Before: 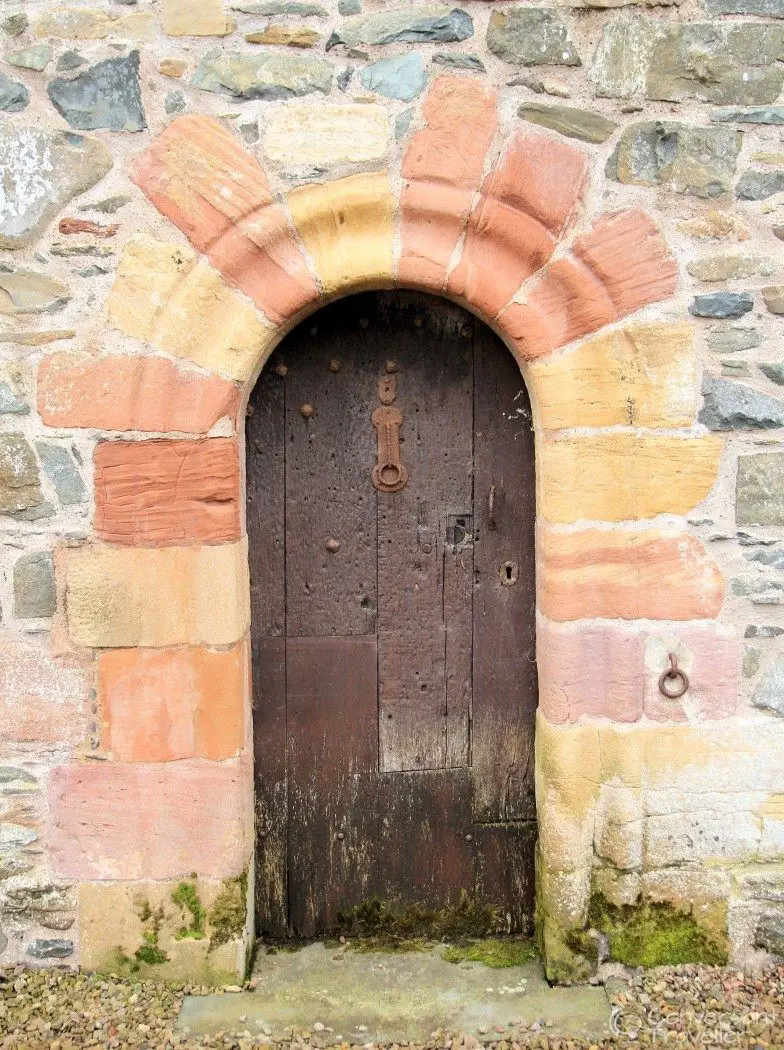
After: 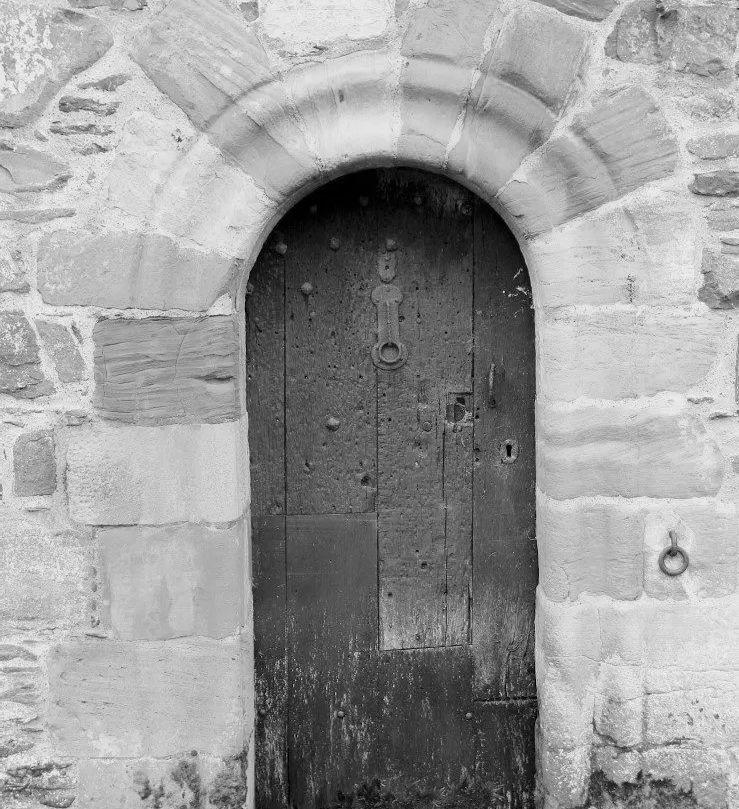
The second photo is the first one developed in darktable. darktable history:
crop and rotate: angle 0.03°, top 11.643%, right 5.651%, bottom 11.189%
monochrome: a -74.22, b 78.2
